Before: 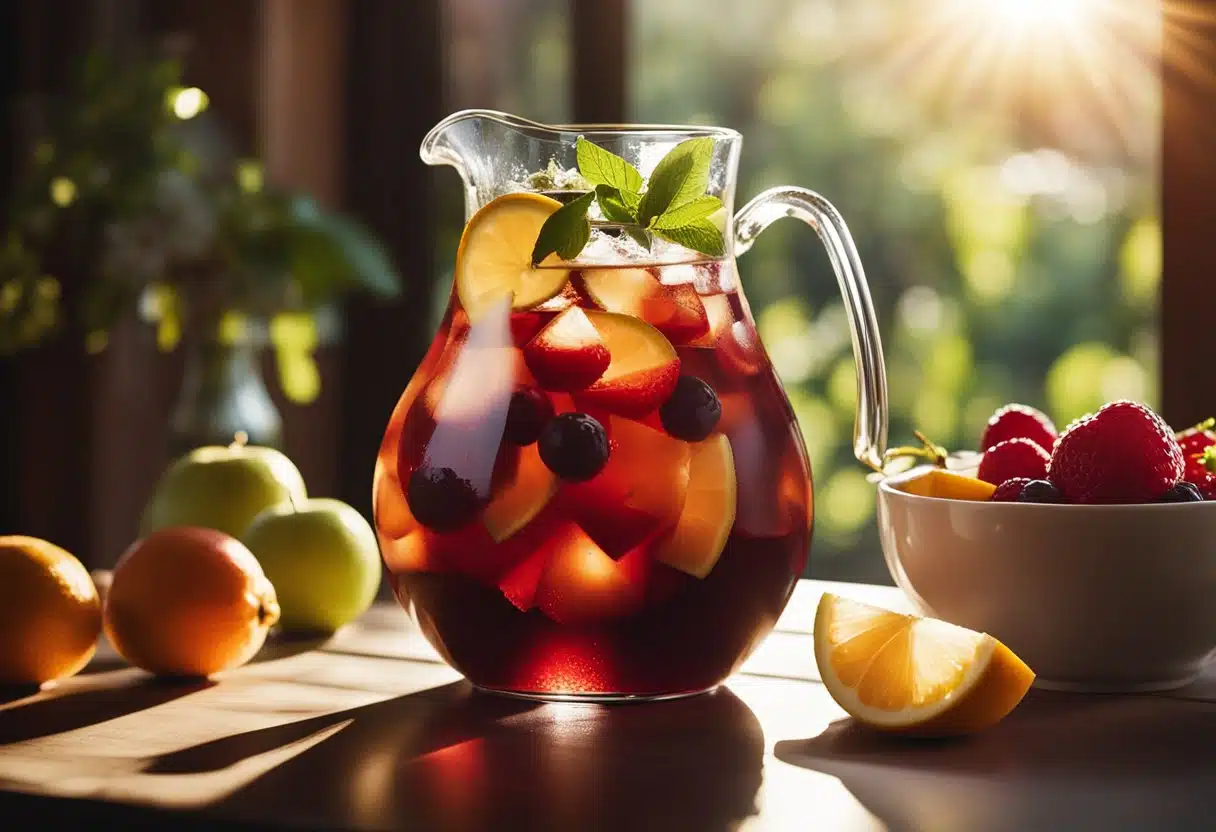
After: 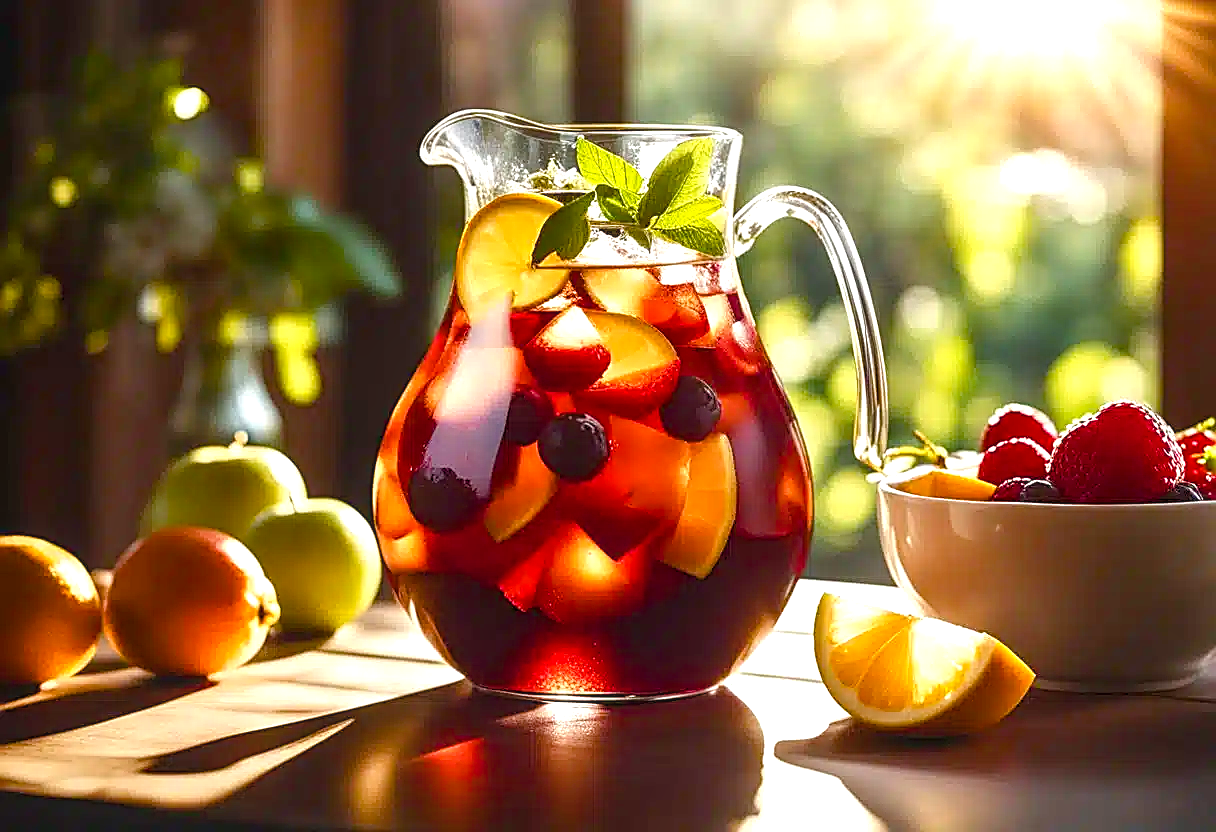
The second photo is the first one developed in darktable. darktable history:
tone equalizer: on, module defaults
color balance rgb: linear chroma grading › global chroma 15.382%, perceptual saturation grading › global saturation 20%, perceptual saturation grading › highlights -25.042%, perceptual saturation grading › shadows 25.679%
local contrast: on, module defaults
exposure: exposure 0.659 EV, compensate highlight preservation false
sharpen: amount 0.745
